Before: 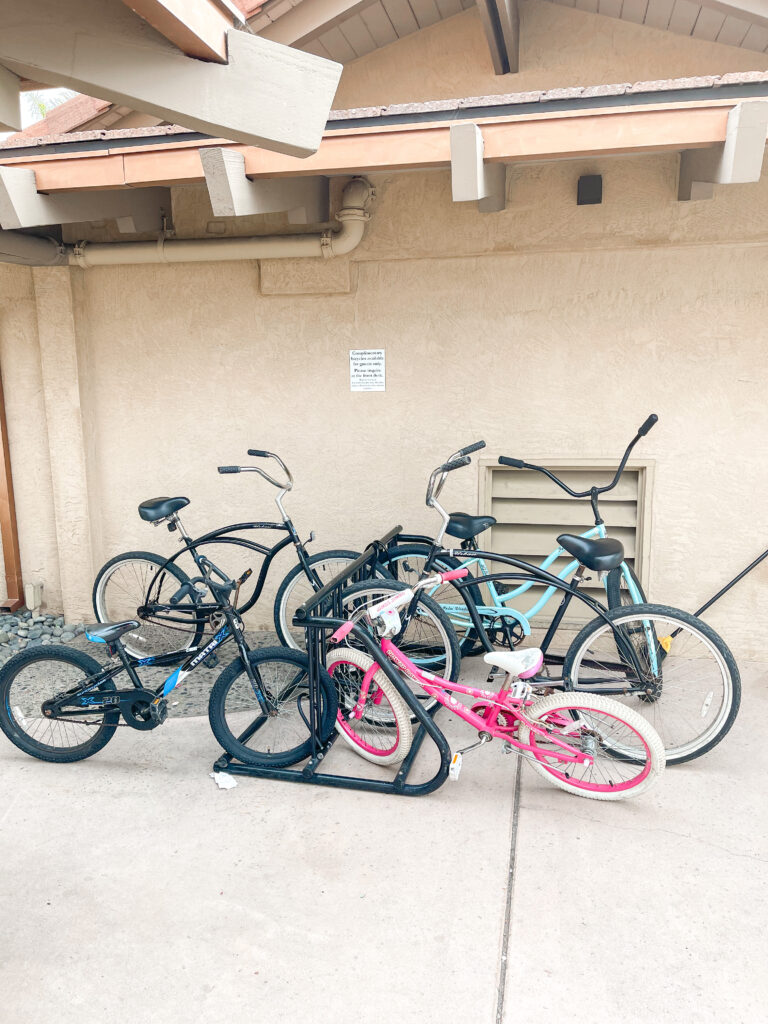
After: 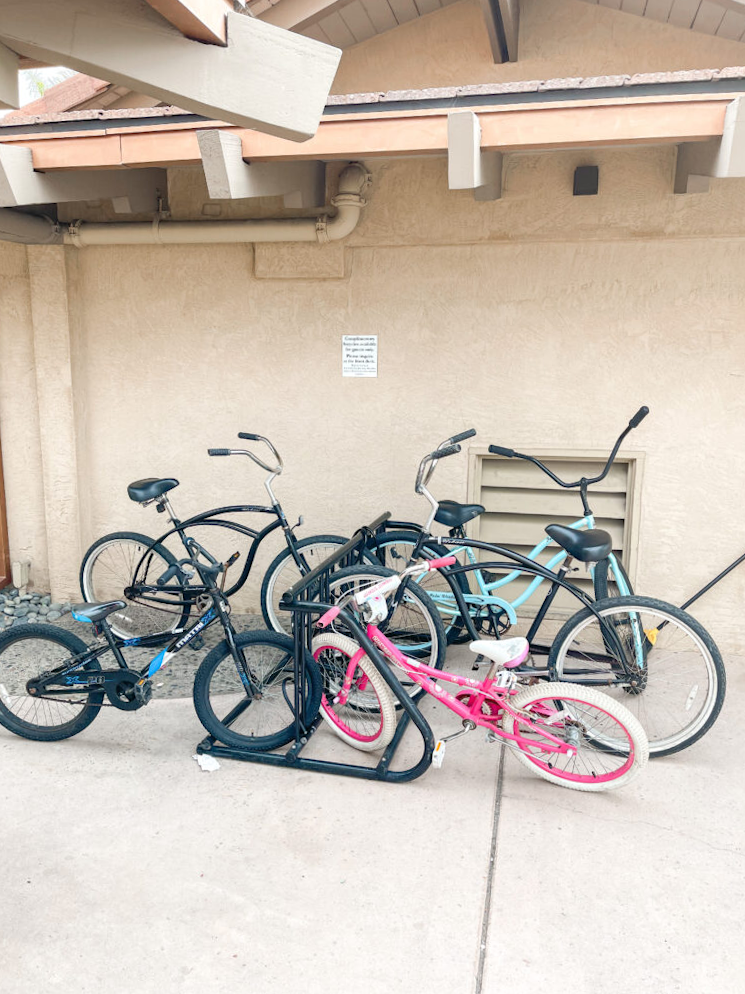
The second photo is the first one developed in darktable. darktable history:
crop and rotate: angle -1.3°
